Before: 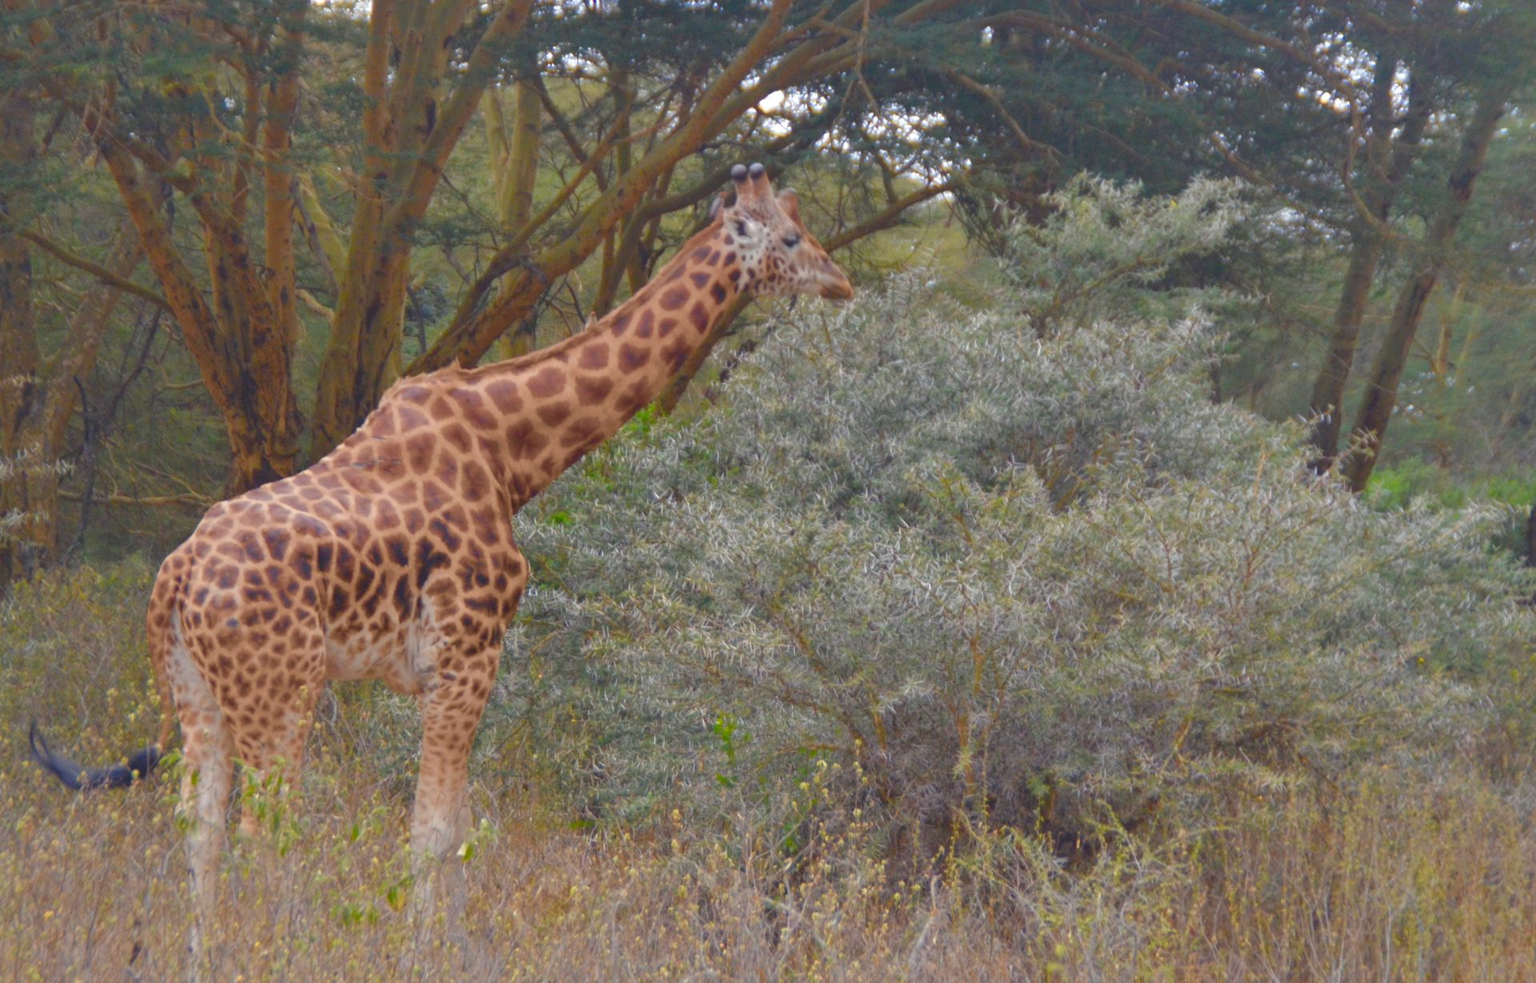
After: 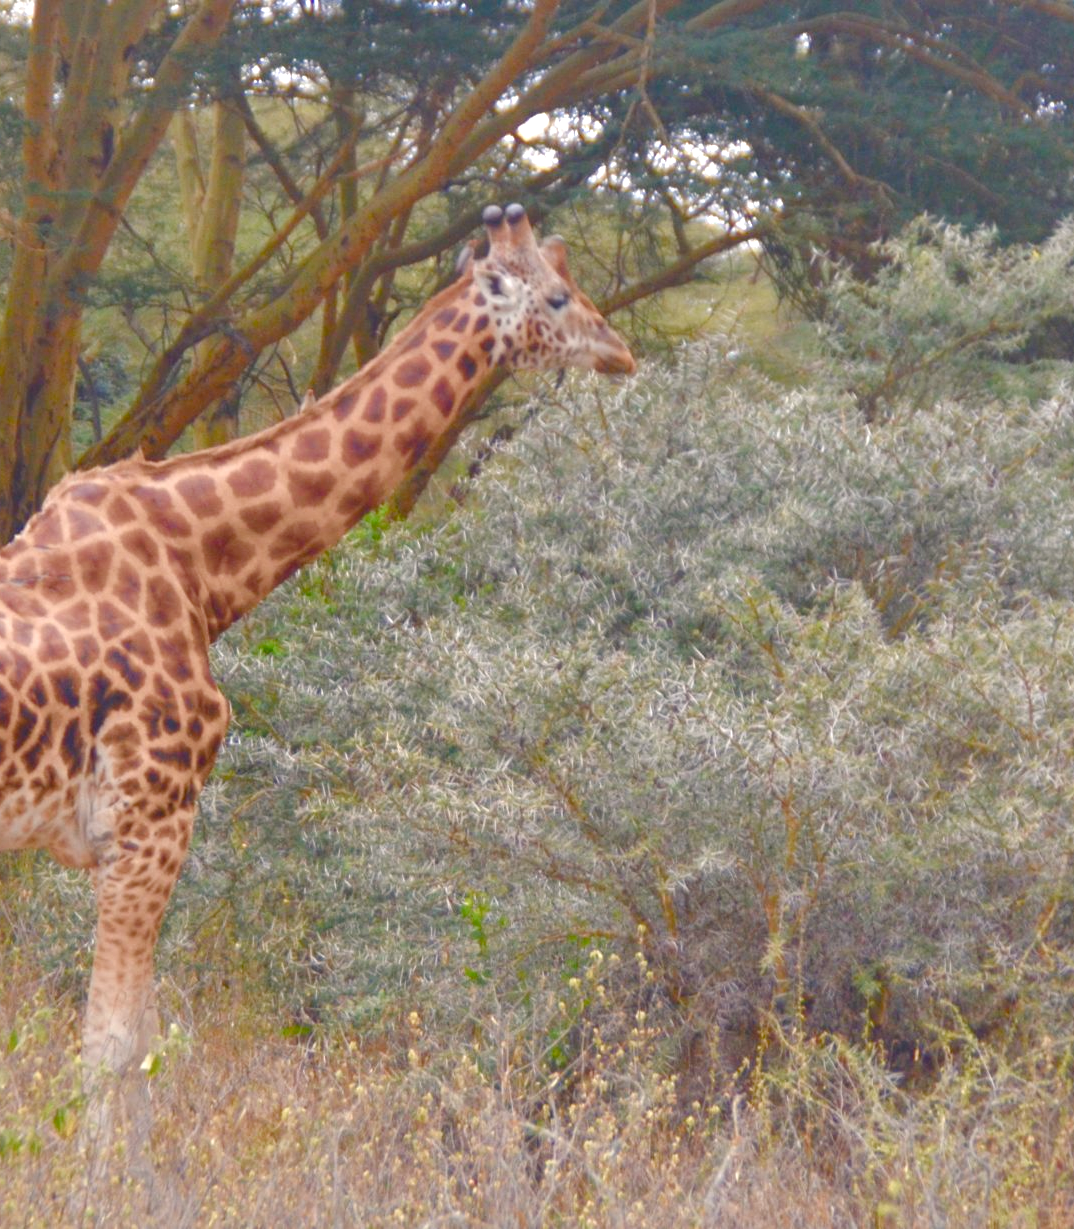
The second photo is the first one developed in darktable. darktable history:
crop and rotate: left 22.487%, right 21.562%
exposure: exposure 0.554 EV, compensate highlight preservation false
color balance rgb: highlights gain › chroma 1.603%, highlights gain › hue 56.96°, perceptual saturation grading › global saturation 20%, perceptual saturation grading › highlights -50.429%, perceptual saturation grading › shadows 30.522%
